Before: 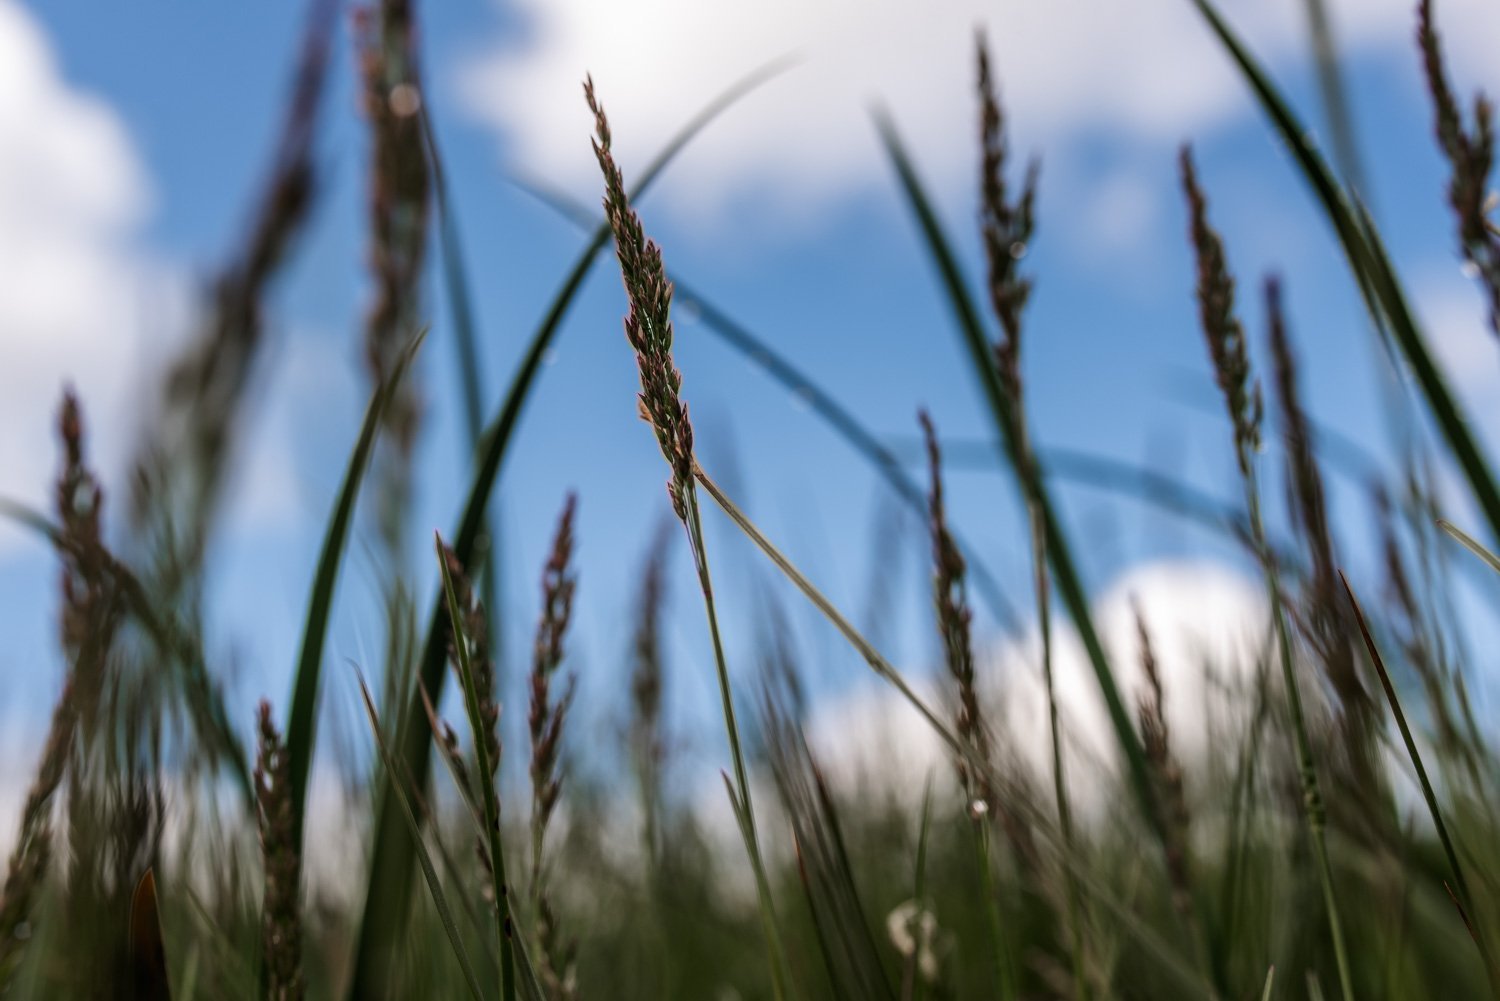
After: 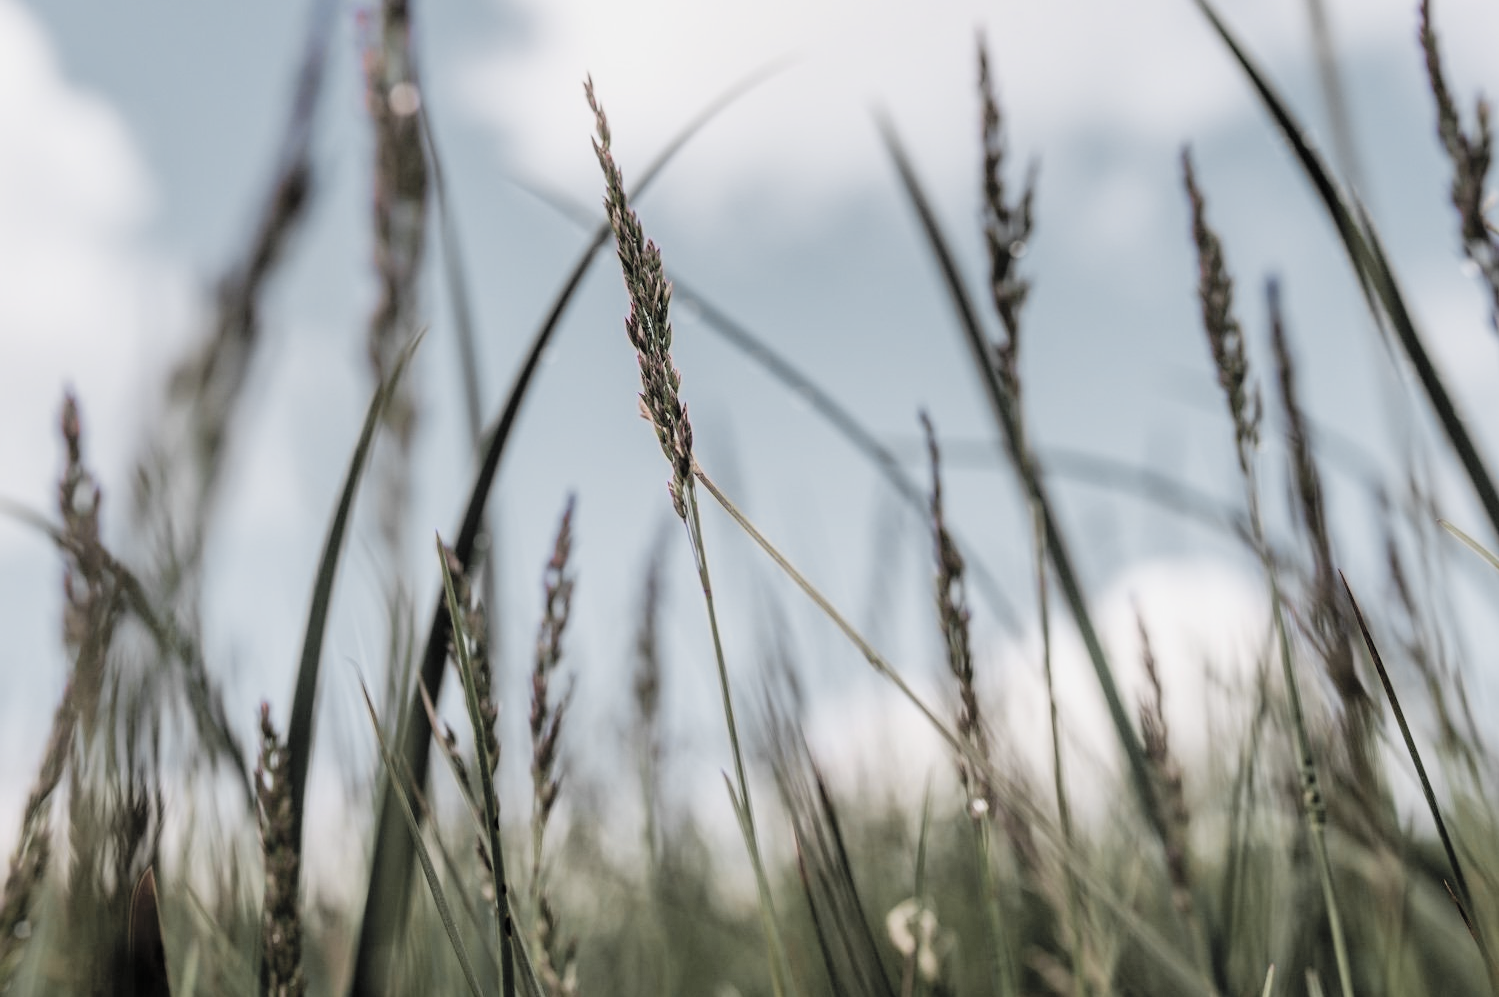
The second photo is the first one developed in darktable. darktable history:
filmic rgb: black relative exposure -7.65 EV, white relative exposure 4.56 EV, hardness 3.61
contrast brightness saturation: brightness 0.19, saturation -0.497
color zones: curves: ch0 [(0.257, 0.558) (0.75, 0.565)]; ch1 [(0.004, 0.857) (0.14, 0.416) (0.257, 0.695) (0.442, 0.032) (0.736, 0.266) (0.891, 0.741)]; ch2 [(0, 0.623) (0.112, 0.436) (0.271, 0.474) (0.516, 0.64) (0.743, 0.286)]
exposure: black level correction 0, exposure 0.934 EV, compensate highlight preservation false
crop: top 0.158%, bottom 0.148%
tone equalizer: edges refinement/feathering 500, mask exposure compensation -1.57 EV, preserve details no
shadows and highlights: shadows 9.4, white point adjustment 0.921, highlights -39.83
